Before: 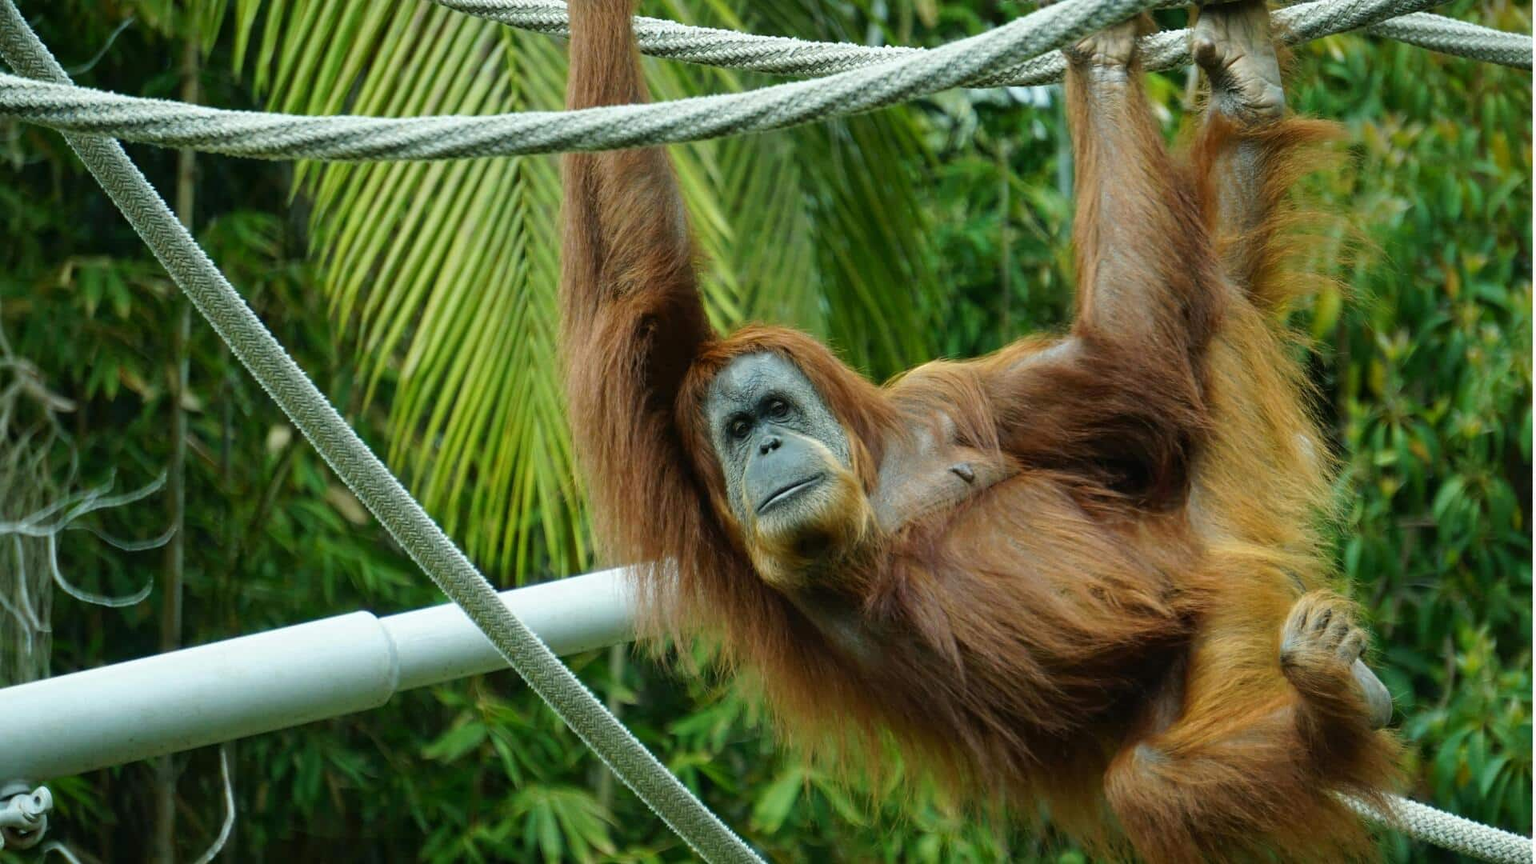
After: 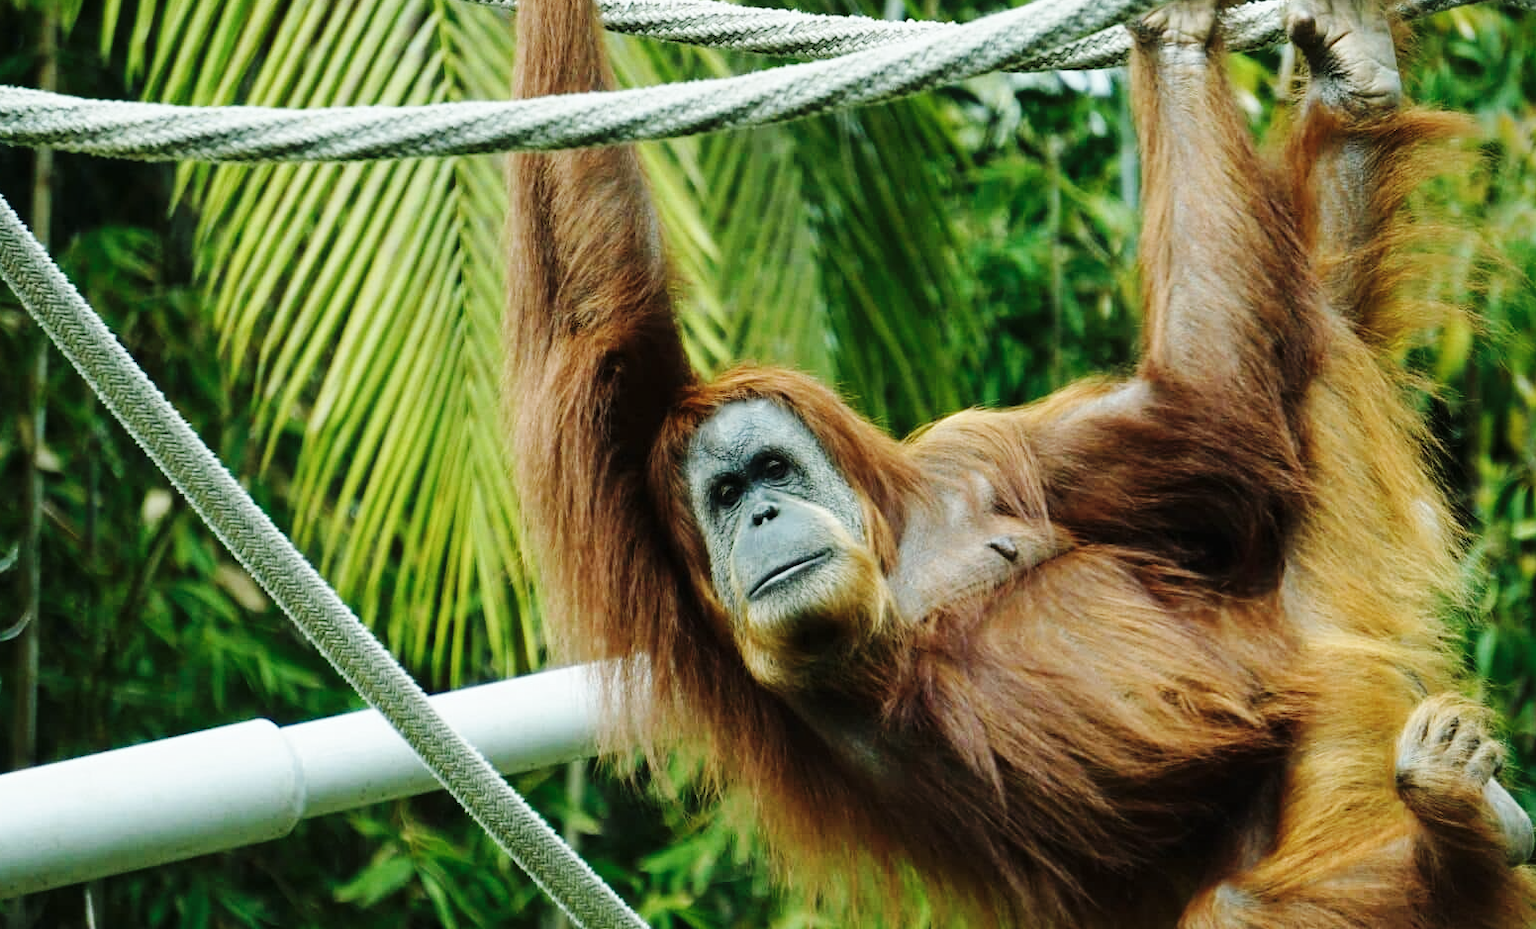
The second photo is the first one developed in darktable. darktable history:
crop: left 9.929%, top 3.475%, right 9.188%, bottom 9.529%
base curve: curves: ch0 [(0, 0) (0.036, 0.025) (0.121, 0.166) (0.206, 0.329) (0.605, 0.79) (1, 1)], preserve colors none
color correction: saturation 0.8
